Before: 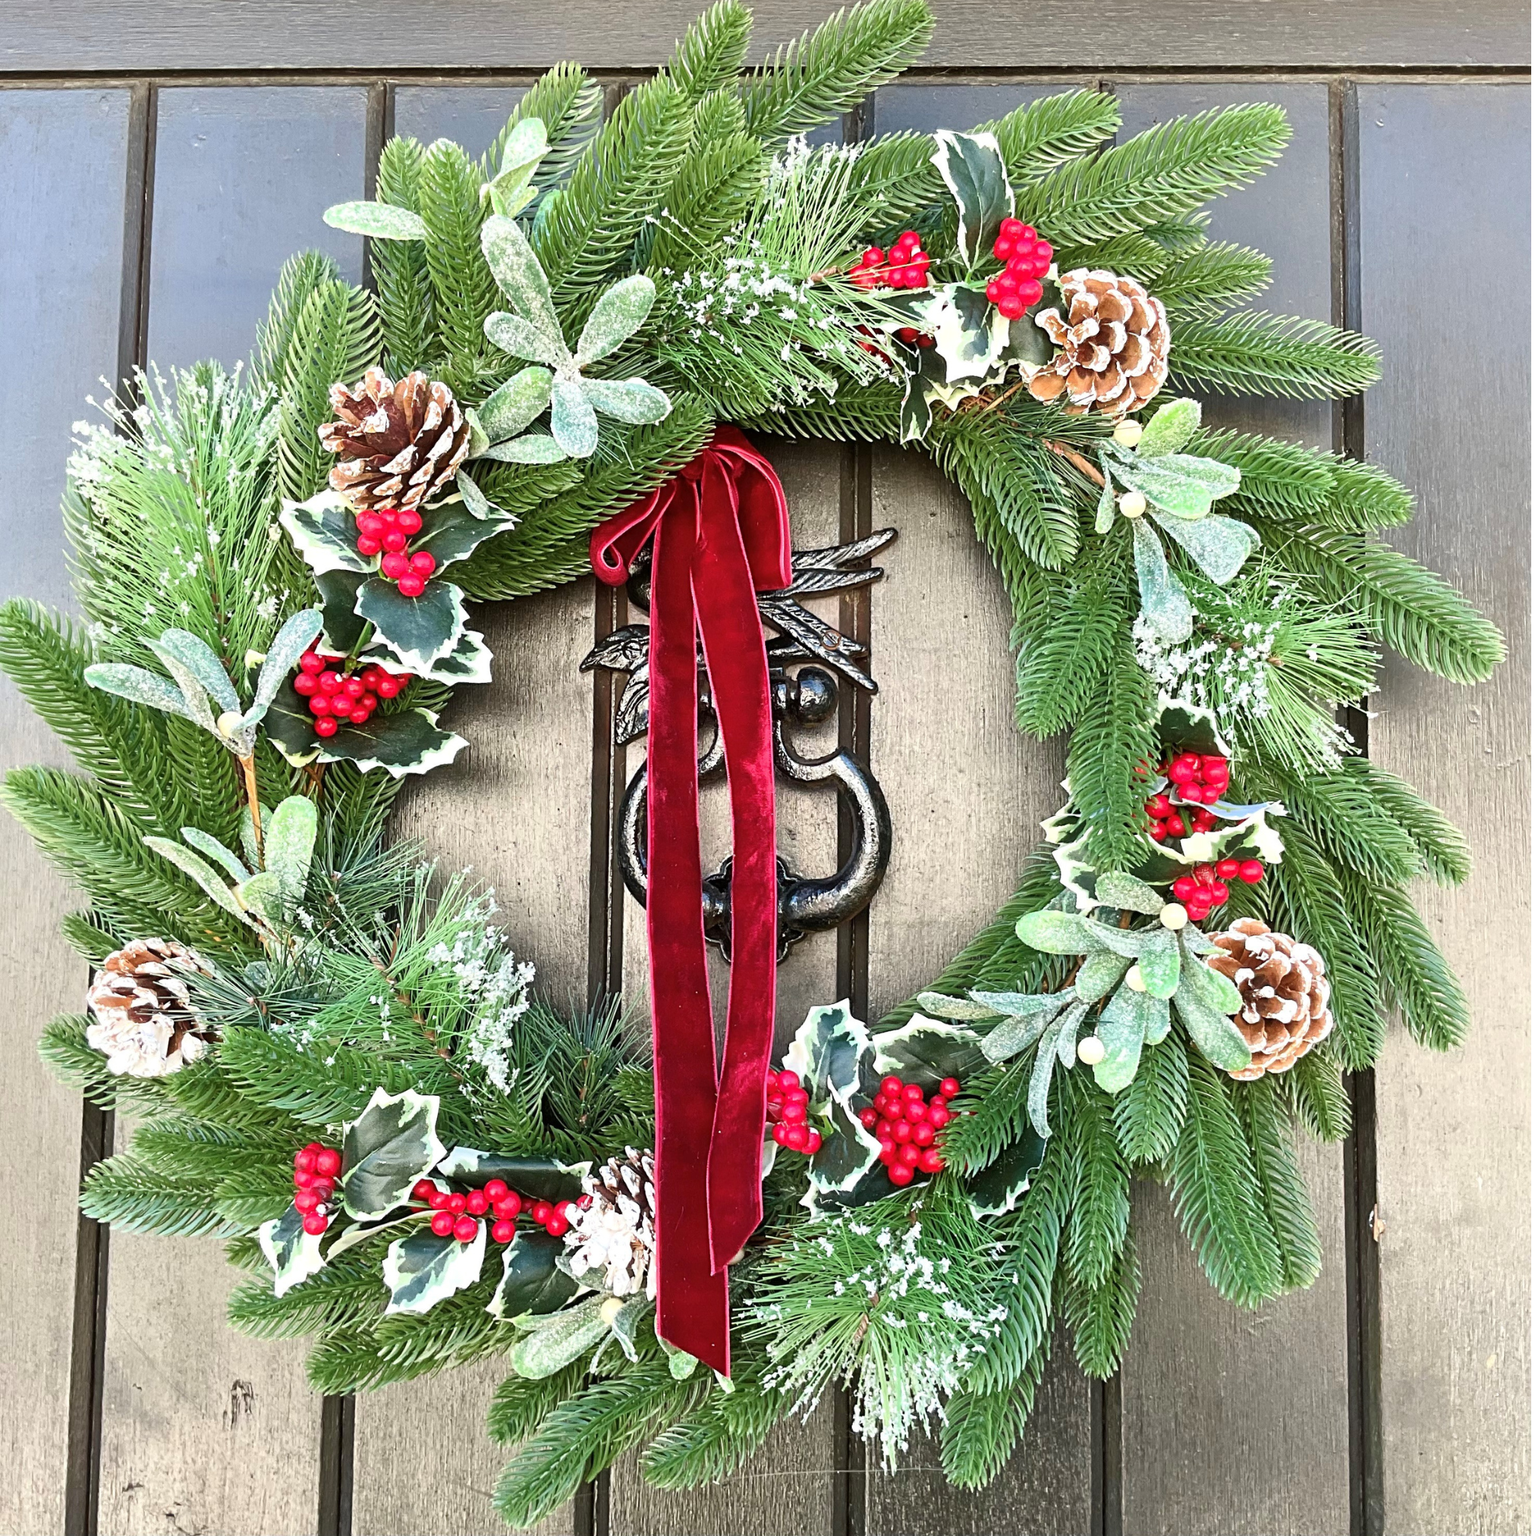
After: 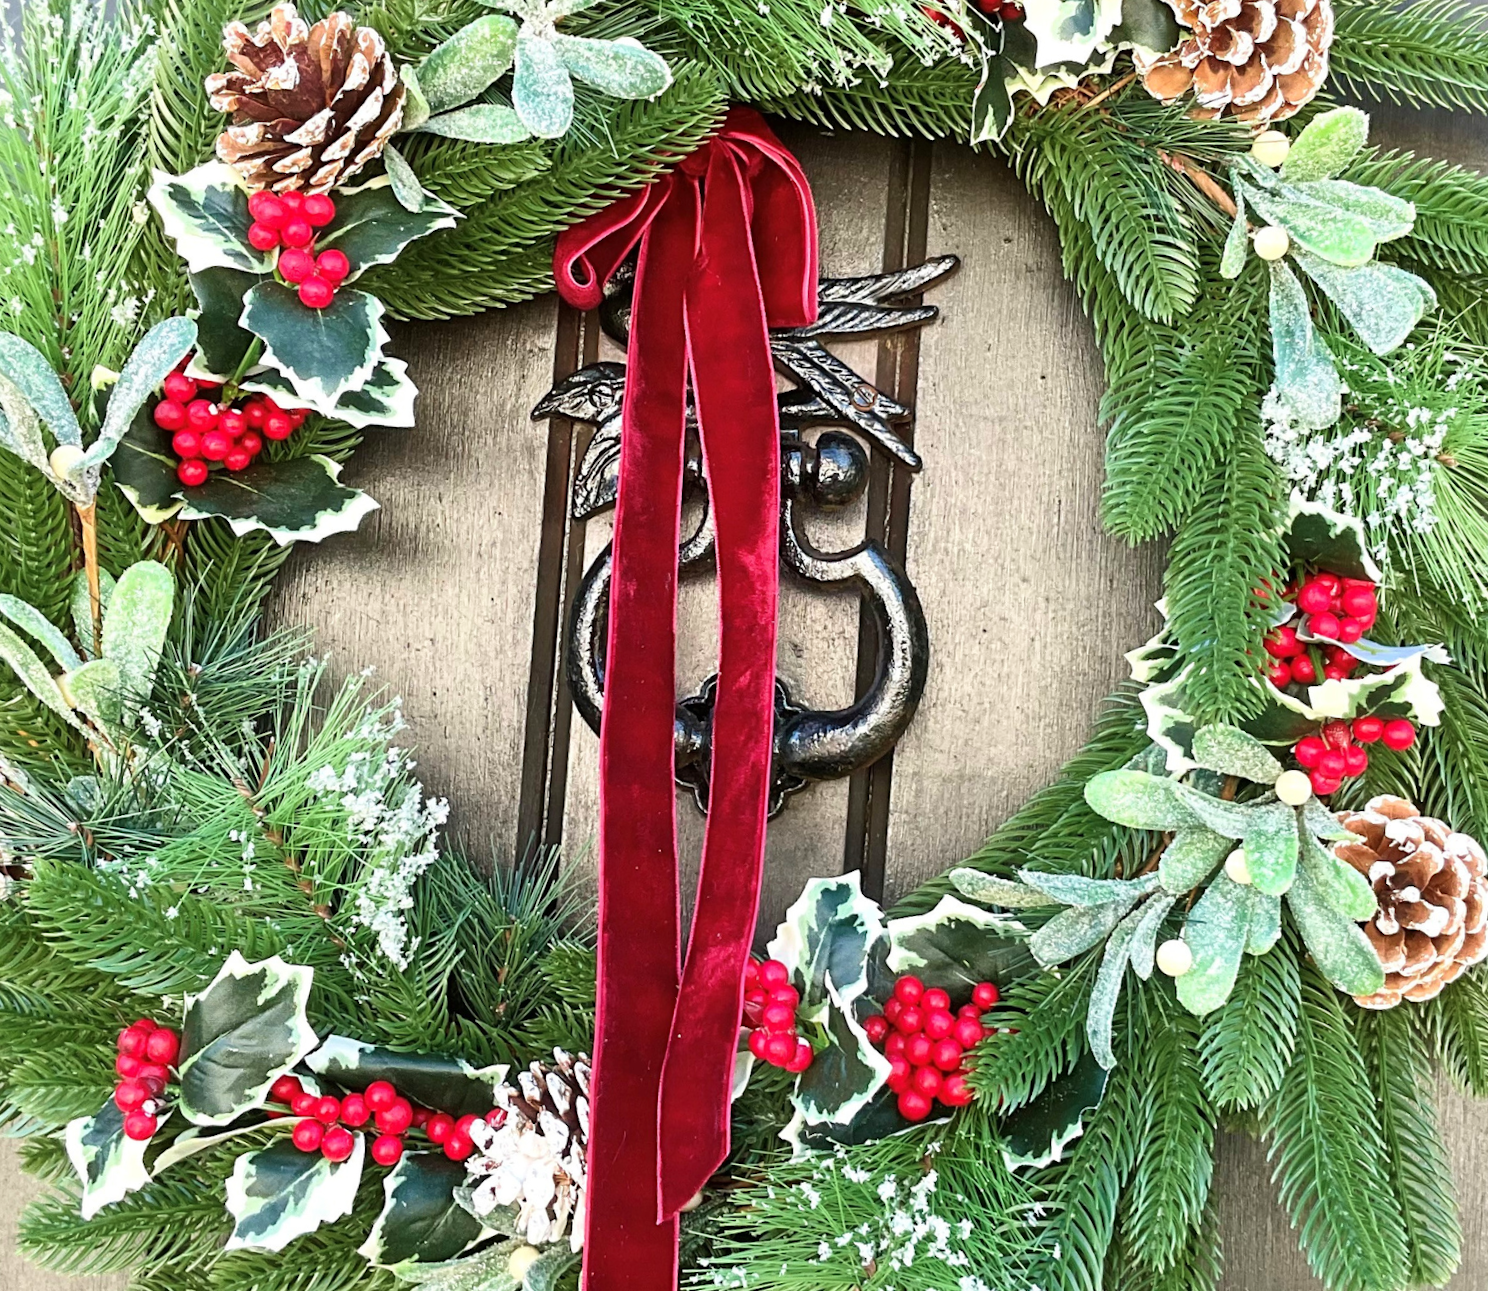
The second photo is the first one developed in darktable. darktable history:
velvia: strength 15%
crop and rotate: angle -3.37°, left 9.79%, top 20.73%, right 12.42%, bottom 11.82%
